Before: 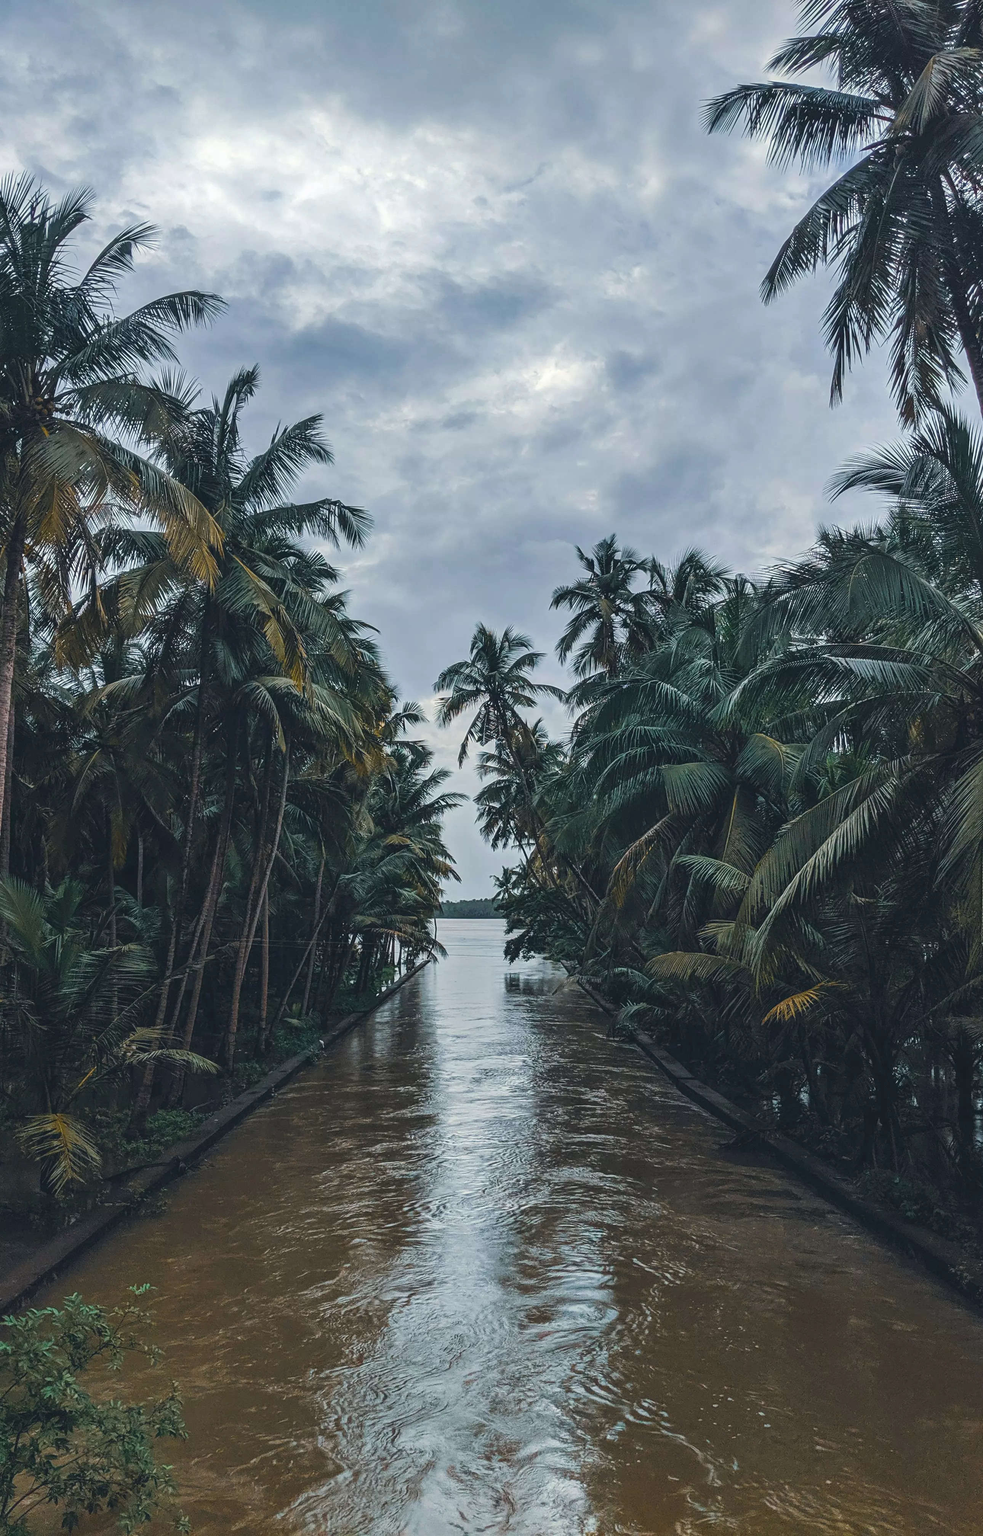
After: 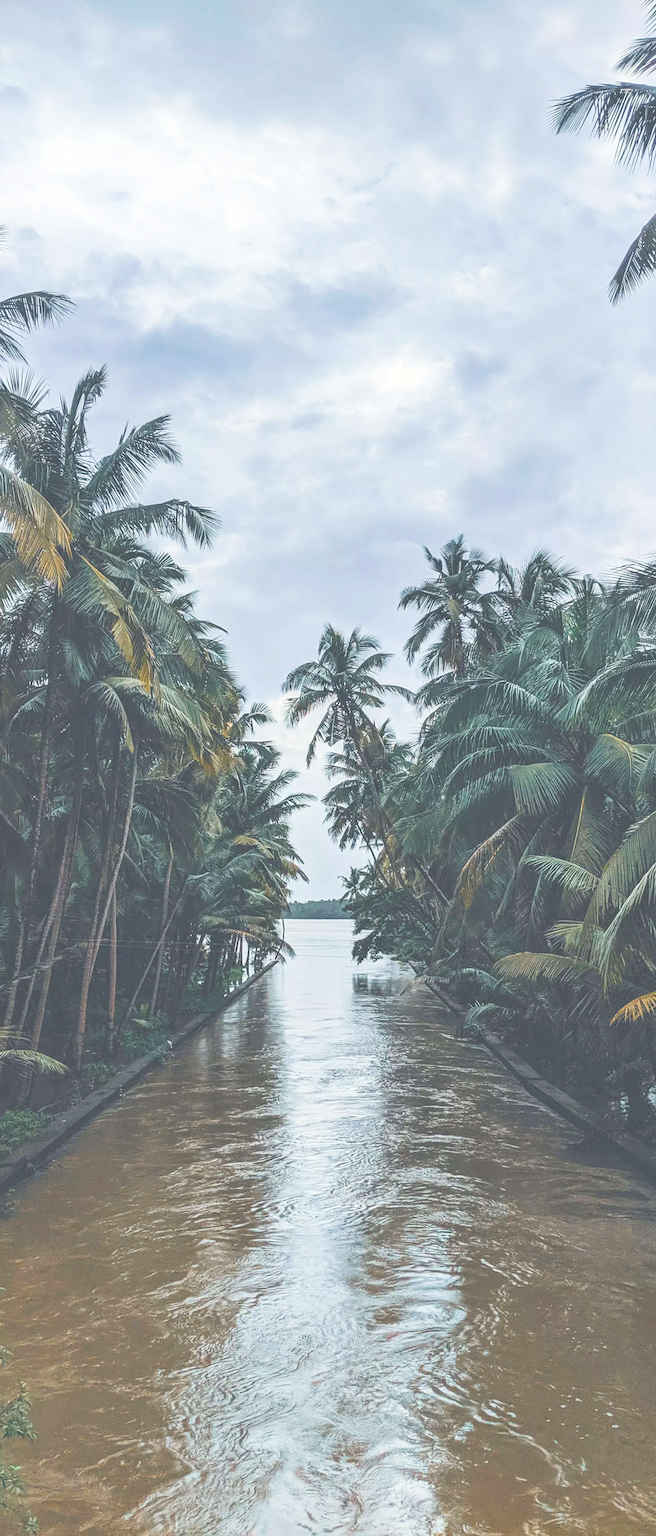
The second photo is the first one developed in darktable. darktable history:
crop and rotate: left 15.529%, right 17.71%
filmic rgb: black relative exposure -7.99 EV, white relative exposure 3.85 EV, hardness 4.32
exposure: black level correction -0.023, exposure 1.397 EV, compensate highlight preservation false
color balance rgb: highlights gain › chroma 0.111%, highlights gain › hue 332.31°, perceptual saturation grading › global saturation 20%, perceptual saturation grading › highlights -25.162%, perceptual saturation grading › shadows 24.843%
